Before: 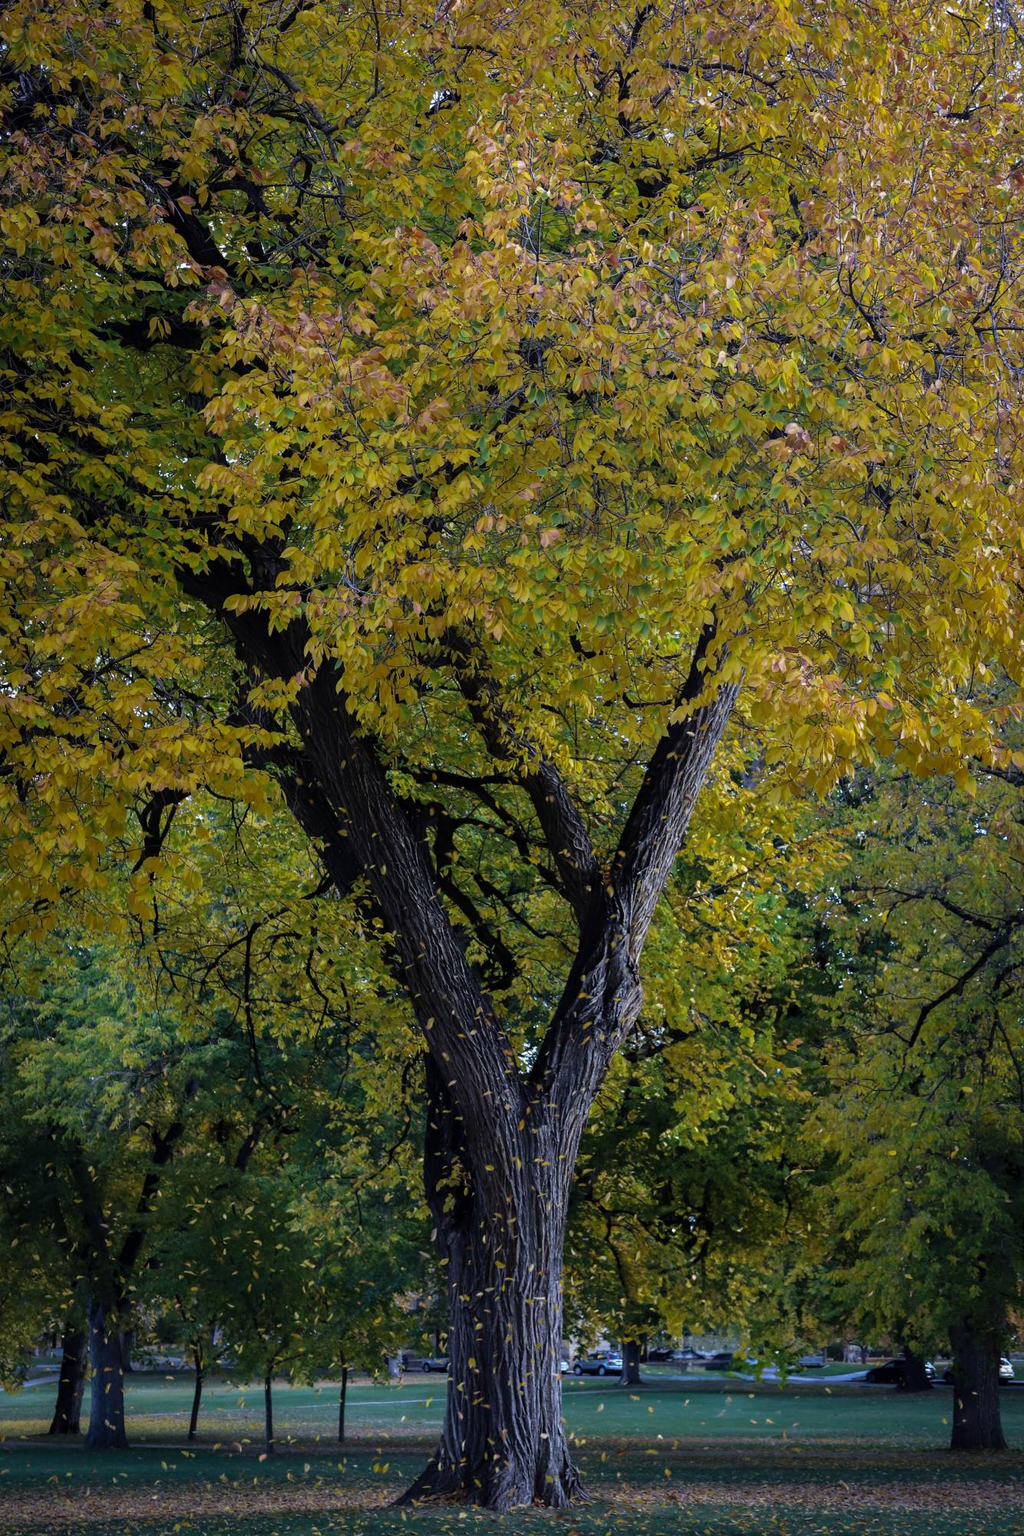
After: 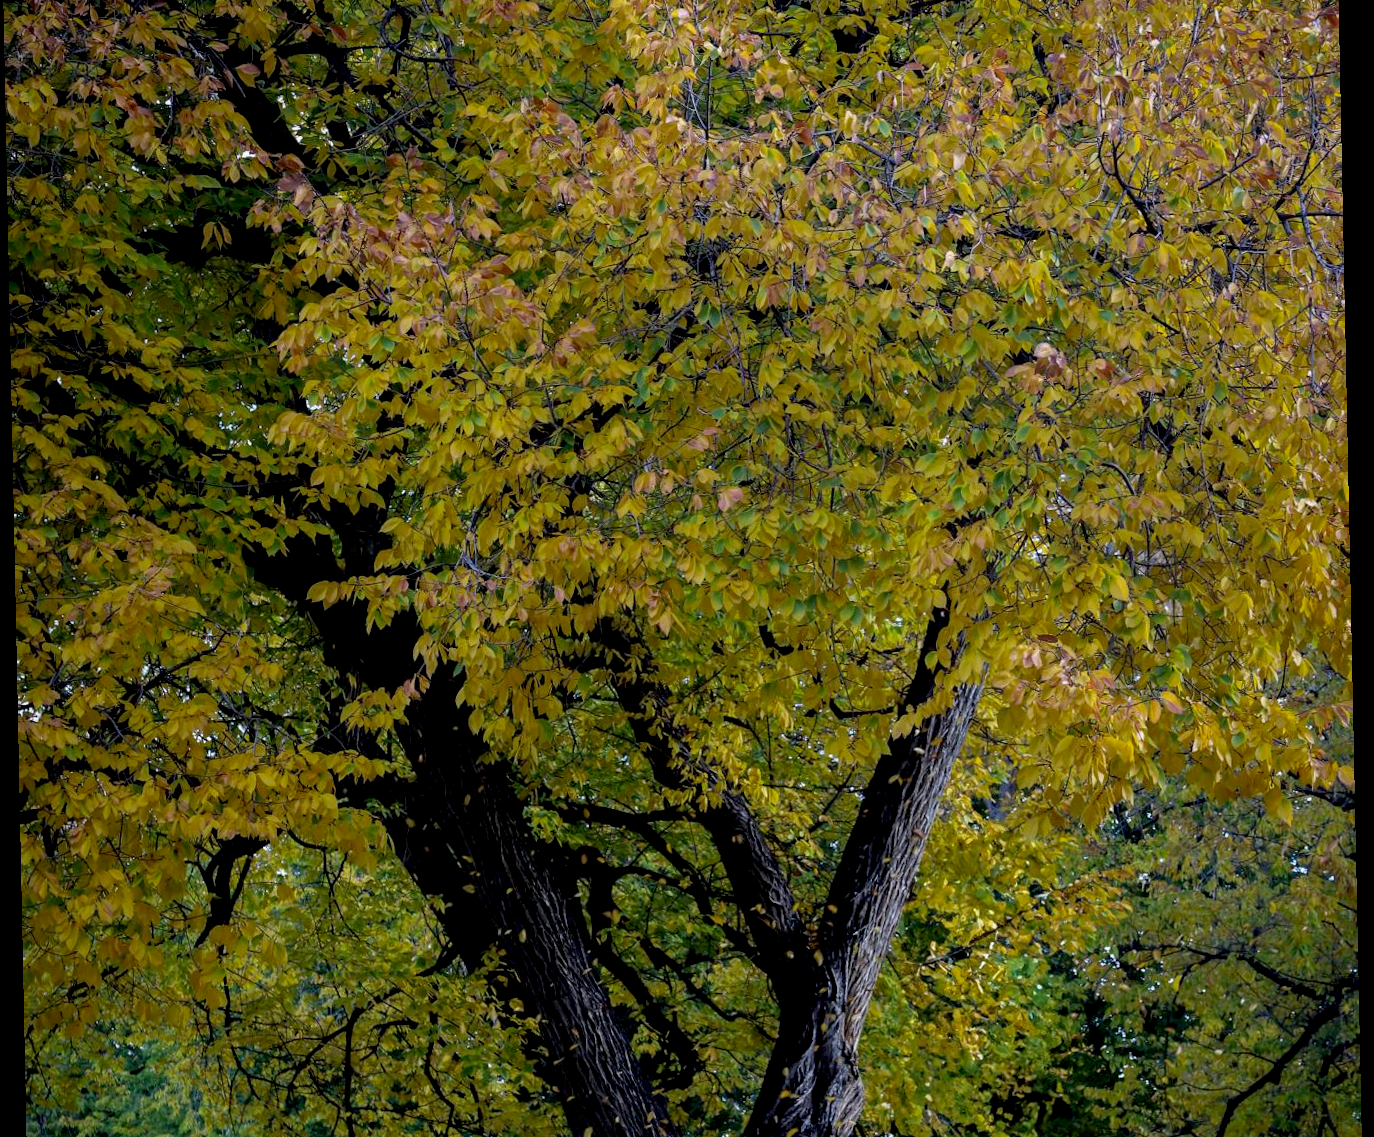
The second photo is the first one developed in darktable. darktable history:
rotate and perspective: rotation -1.17°, automatic cropping off
crop and rotate: top 10.605%, bottom 33.274%
exposure: black level correction 0.011, compensate highlight preservation false
